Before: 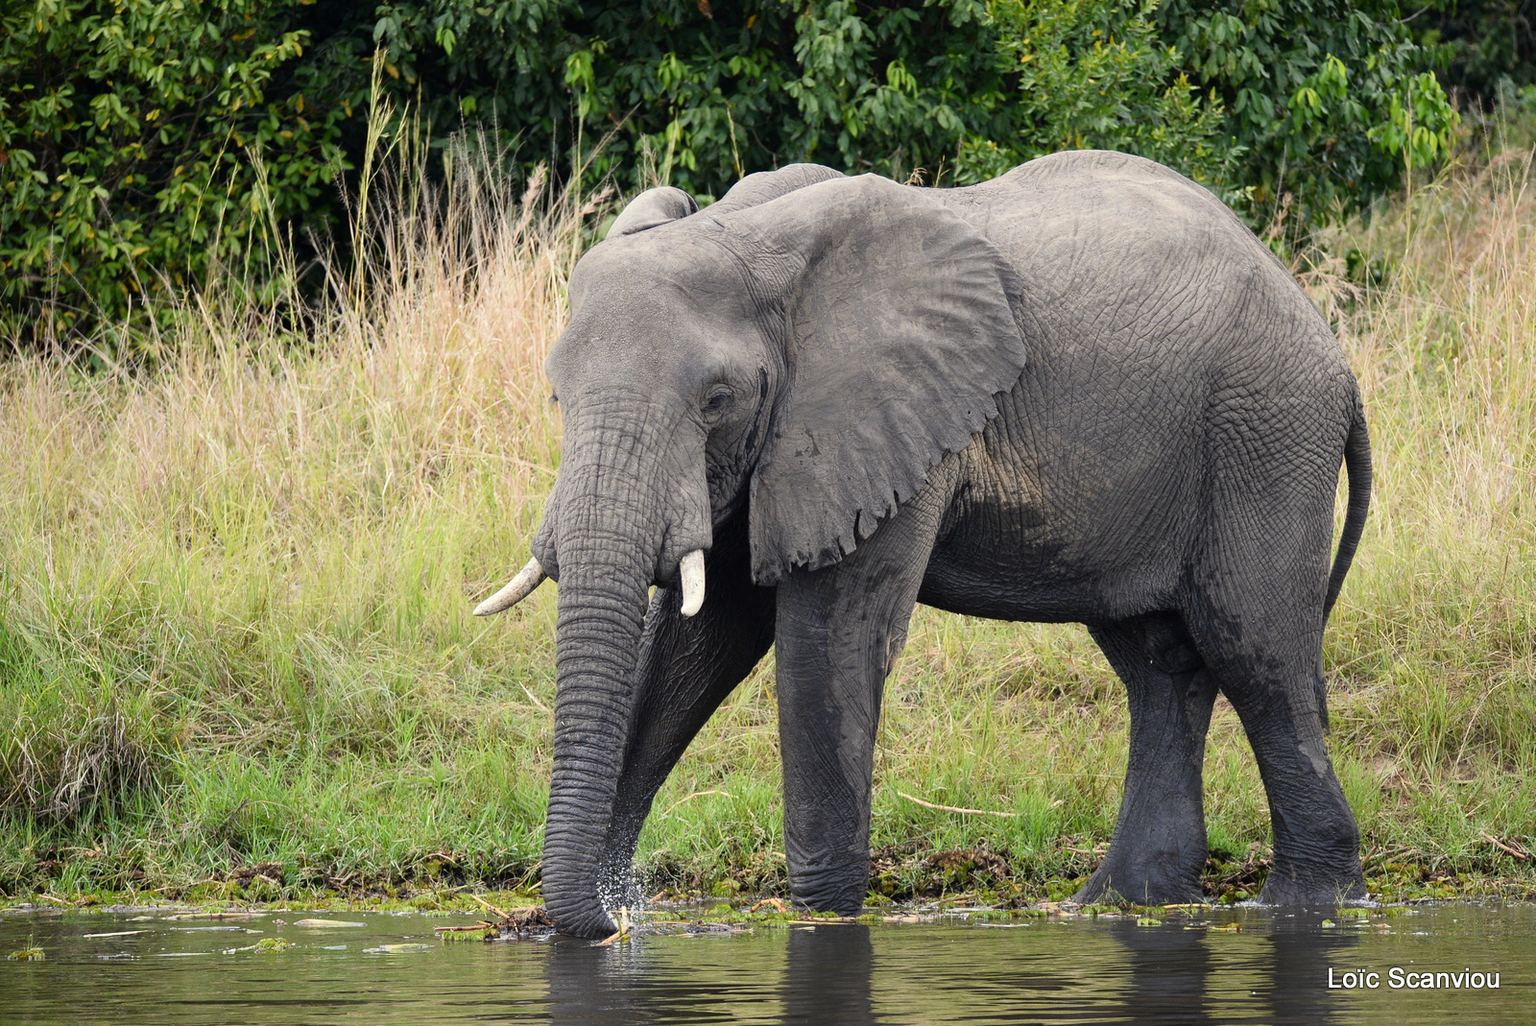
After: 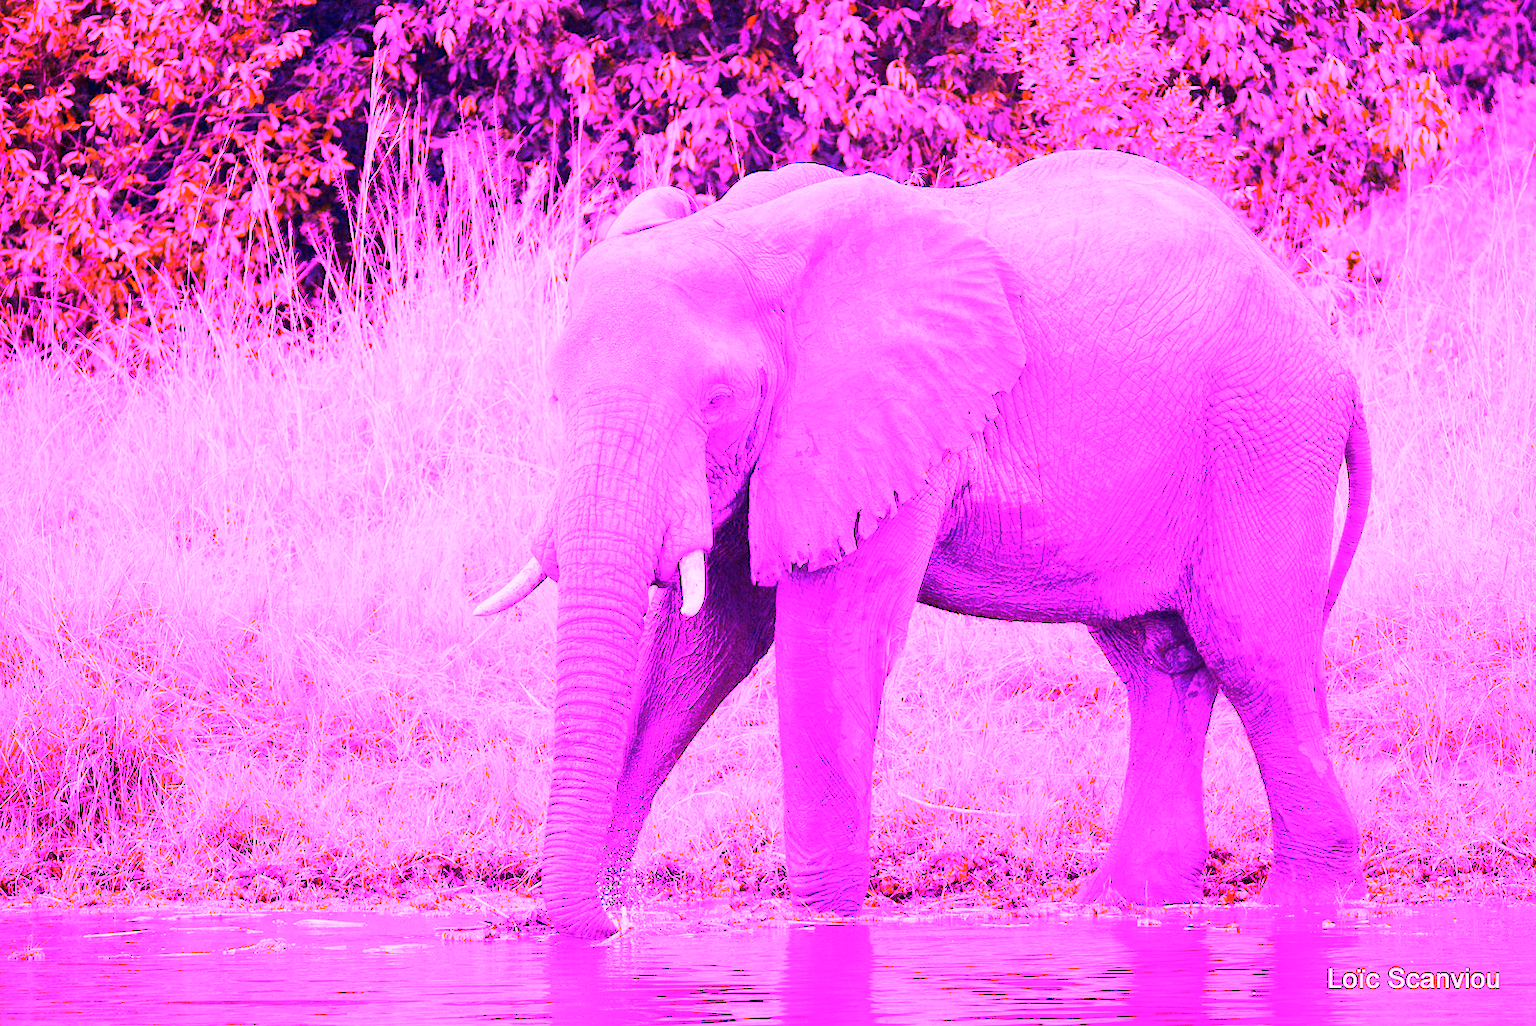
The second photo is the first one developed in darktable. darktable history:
white balance: red 8, blue 8
exposure: exposure -0.242 EV, compensate highlight preservation false
